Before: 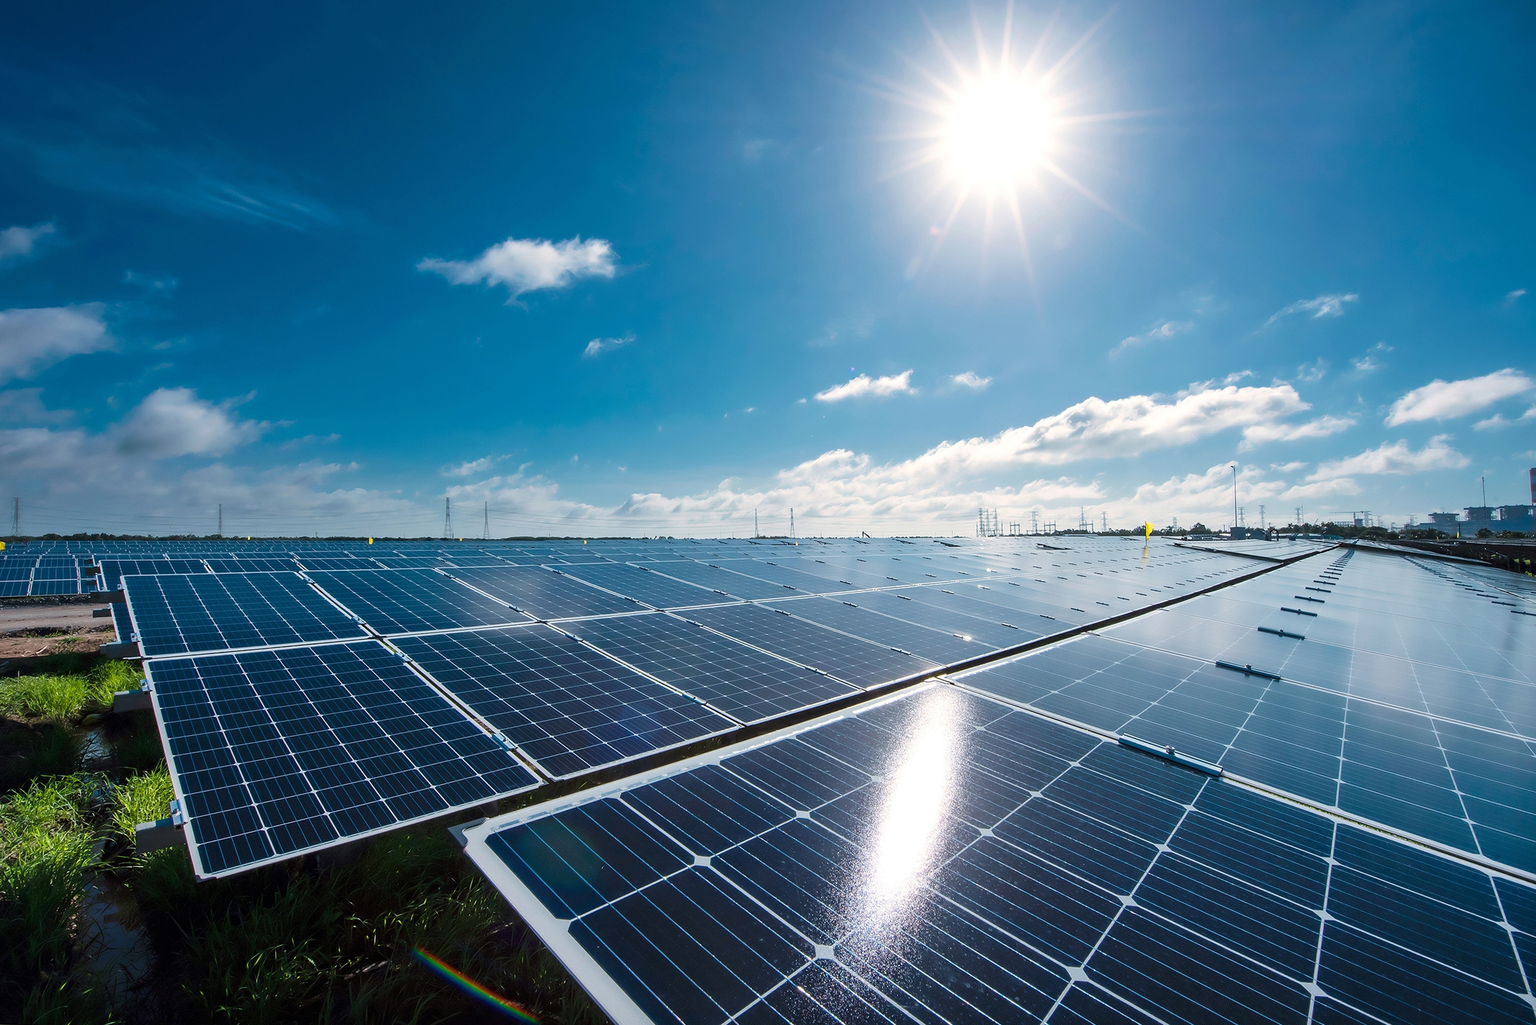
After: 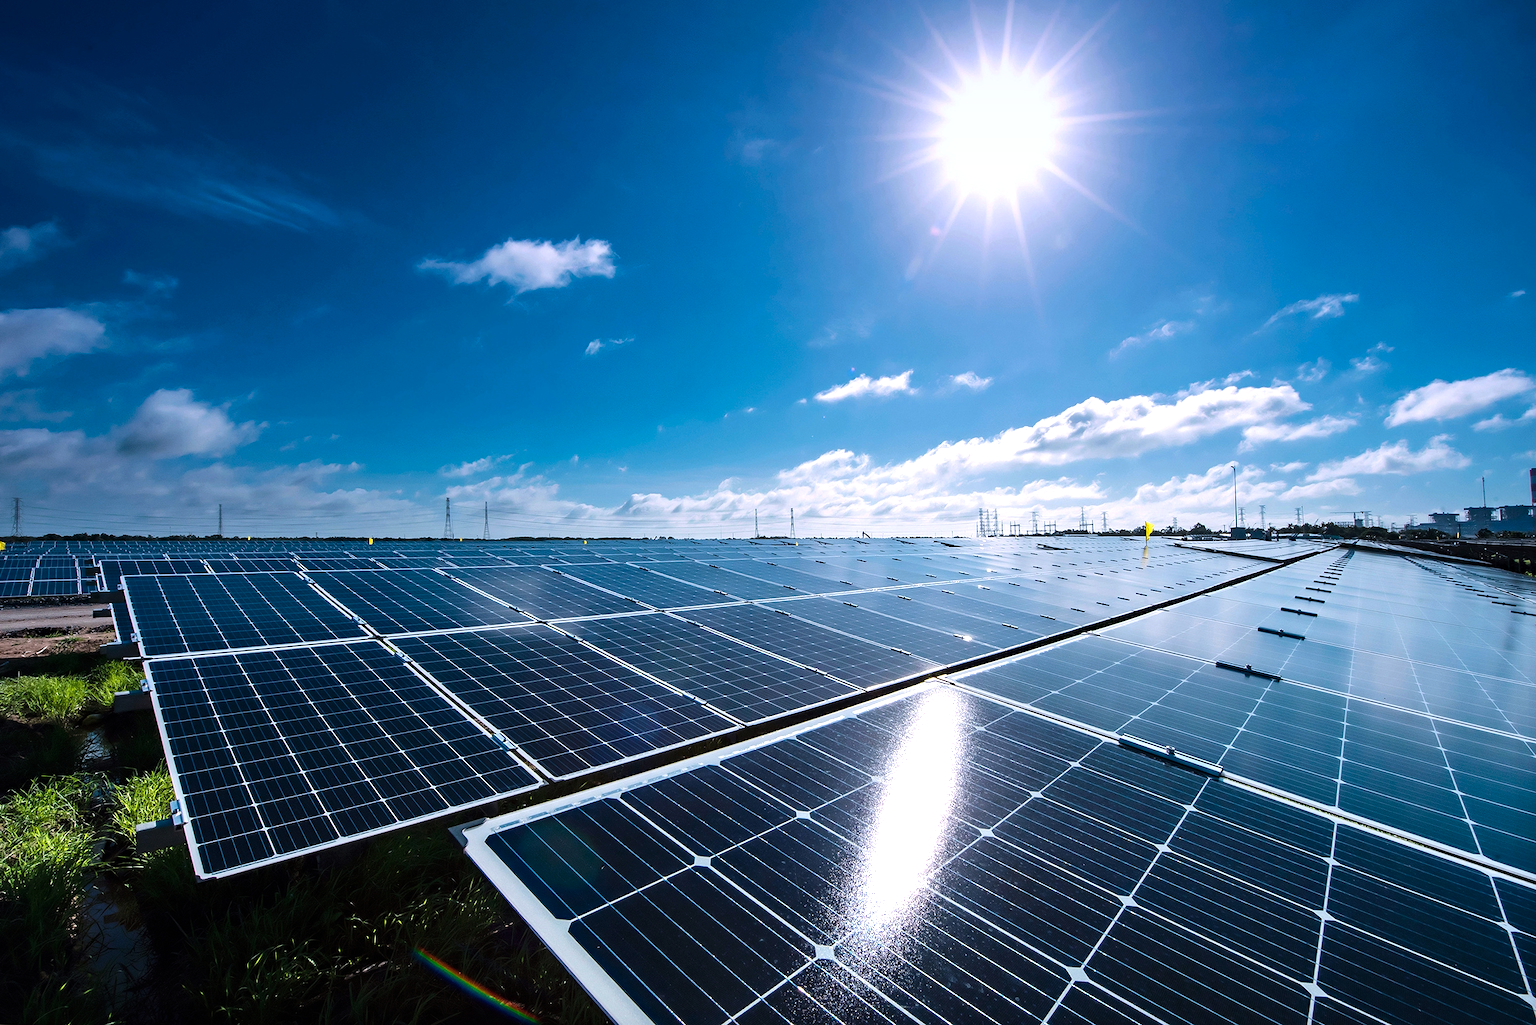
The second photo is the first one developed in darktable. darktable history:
haze removal: strength 0.29, distance 0.25, compatibility mode true, adaptive false
tone equalizer: -8 EV -0.75 EV, -7 EV -0.7 EV, -6 EV -0.6 EV, -5 EV -0.4 EV, -3 EV 0.4 EV, -2 EV 0.6 EV, -1 EV 0.7 EV, +0 EV 0.75 EV, edges refinement/feathering 500, mask exposure compensation -1.57 EV, preserve details no
graduated density: hue 238.83°, saturation 50%
